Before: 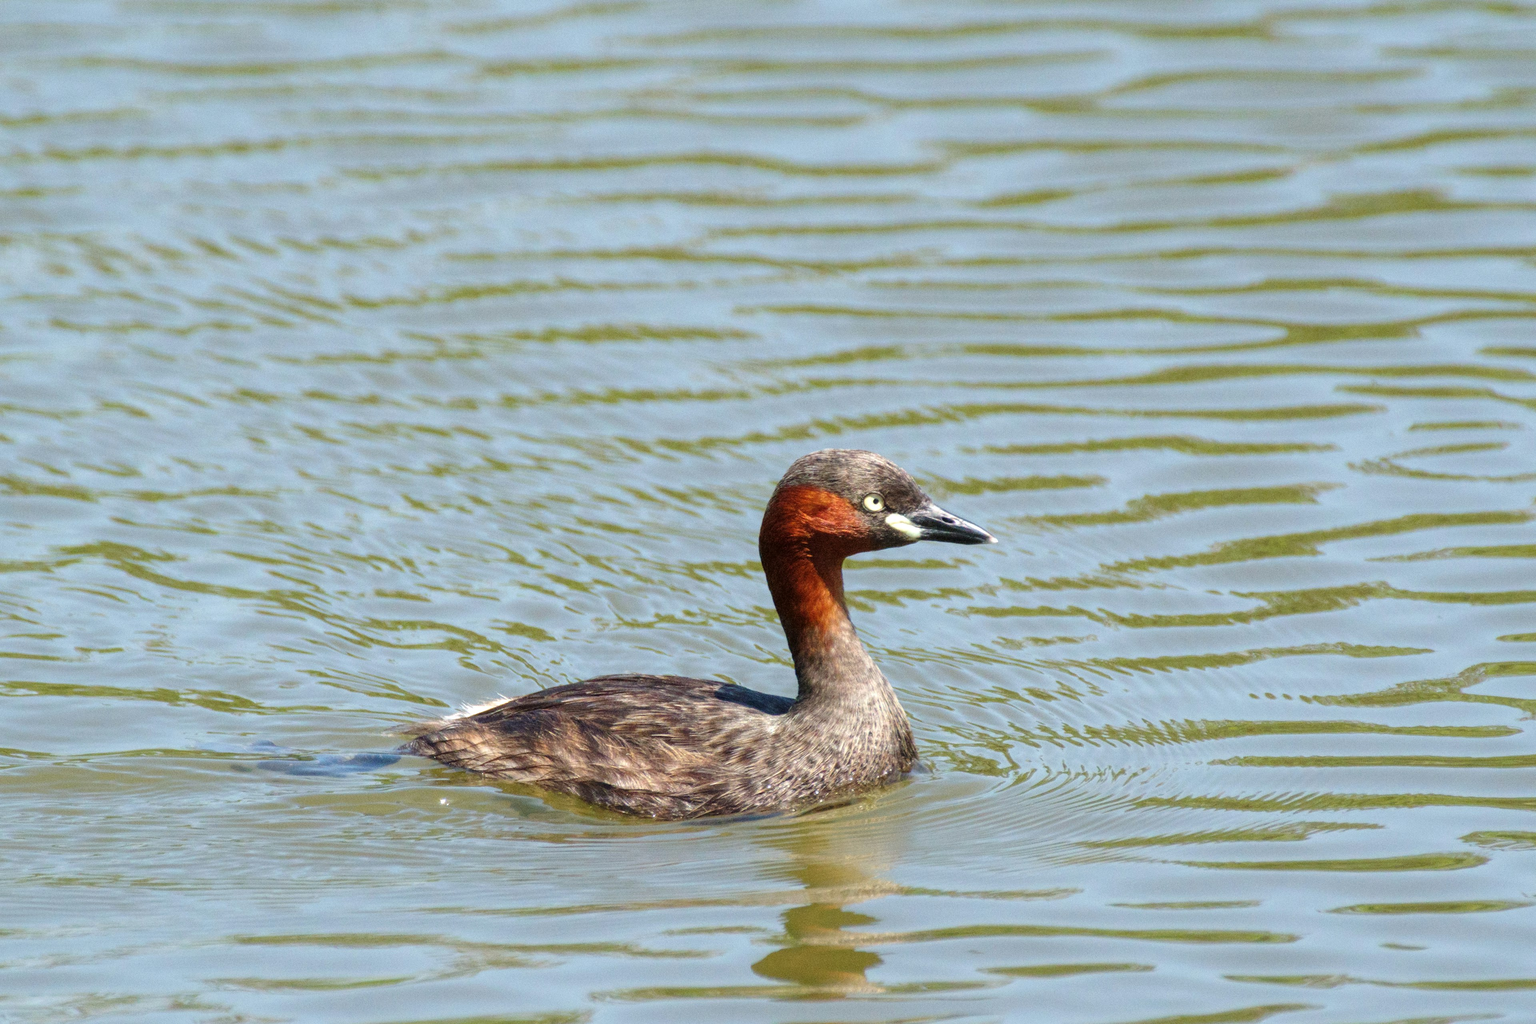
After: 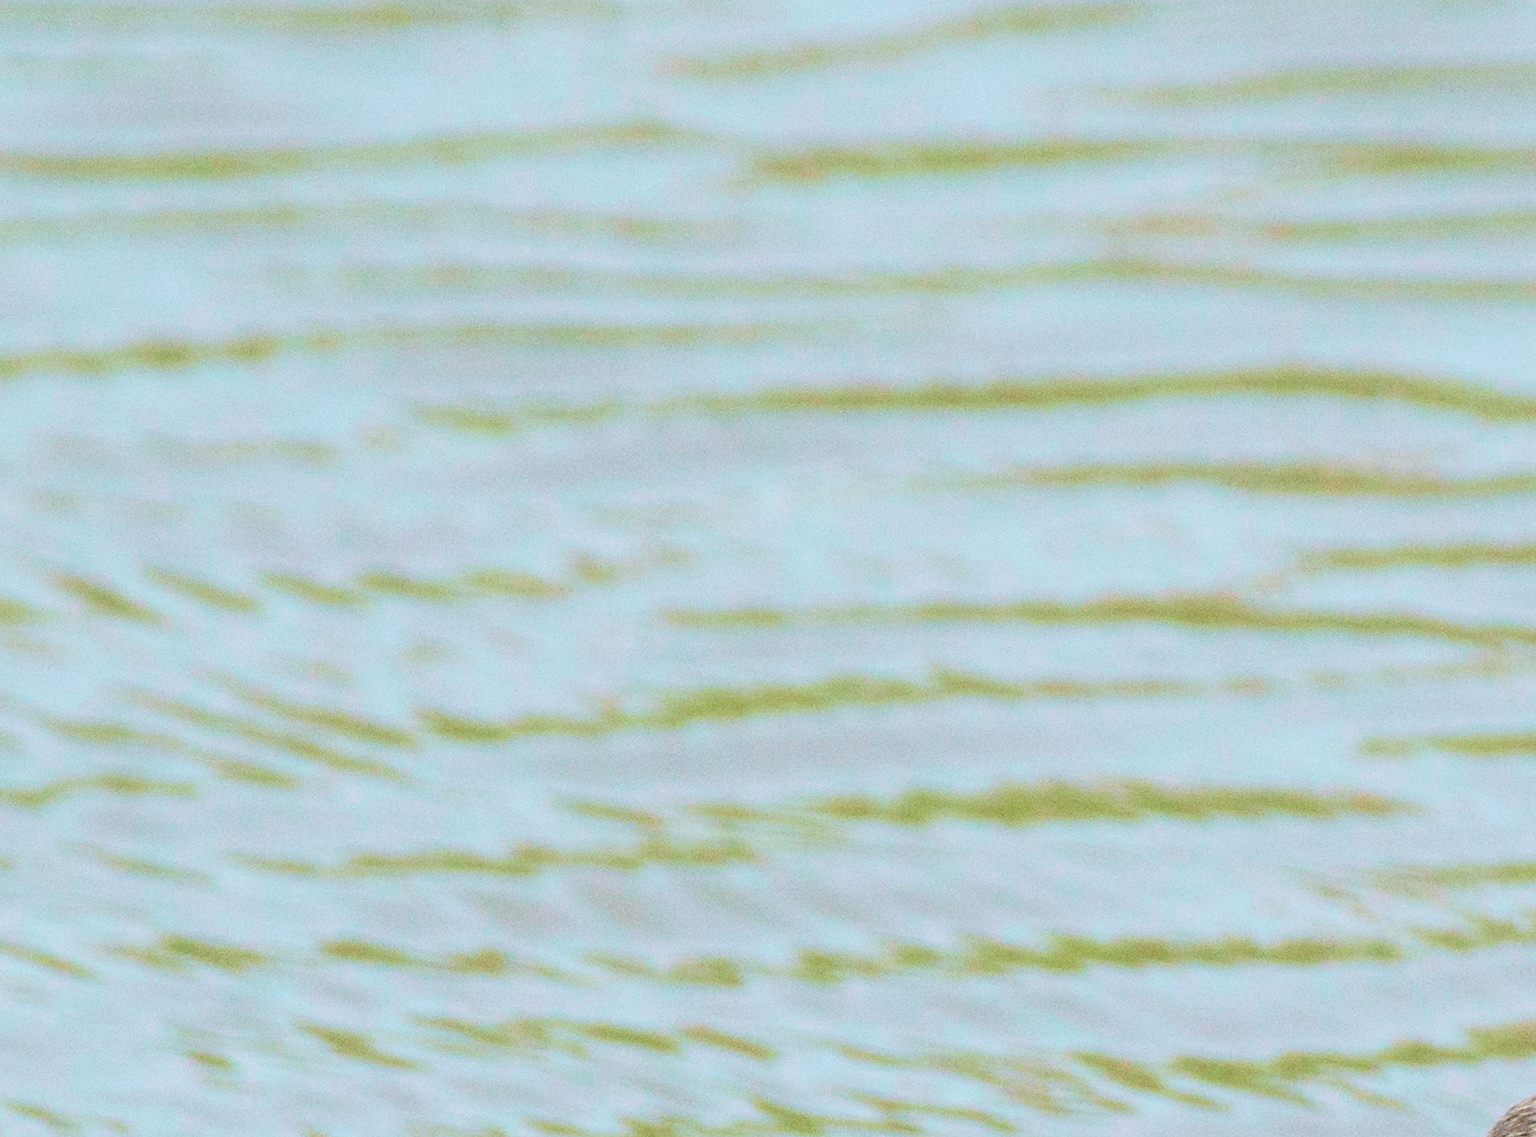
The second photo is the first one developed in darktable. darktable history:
color balance rgb: perceptual saturation grading › global saturation 0.397%, global vibrance 6.308%
exposure: compensate exposure bias true, compensate highlight preservation false
contrast brightness saturation: contrast -0.158, brightness 0.044, saturation -0.125
crop and rotate: left 11.092%, top 0.082%, right 47.425%, bottom 53.857%
tone curve: curves: ch0 [(0, 0.011) (0.053, 0.026) (0.174, 0.115) (0.398, 0.444) (0.673, 0.775) (0.829, 0.906) (0.991, 0.981)]; ch1 [(0, 0) (0.276, 0.206) (0.409, 0.383) (0.473, 0.458) (0.492, 0.501) (0.512, 0.513) (0.54, 0.543) (0.585, 0.617) (0.659, 0.686) (0.78, 0.8) (1, 1)]; ch2 [(0, 0) (0.438, 0.449) (0.473, 0.469) (0.503, 0.5) (0.523, 0.534) (0.562, 0.594) (0.612, 0.635) (0.695, 0.713) (1, 1)], color space Lab, independent channels, preserve colors none
